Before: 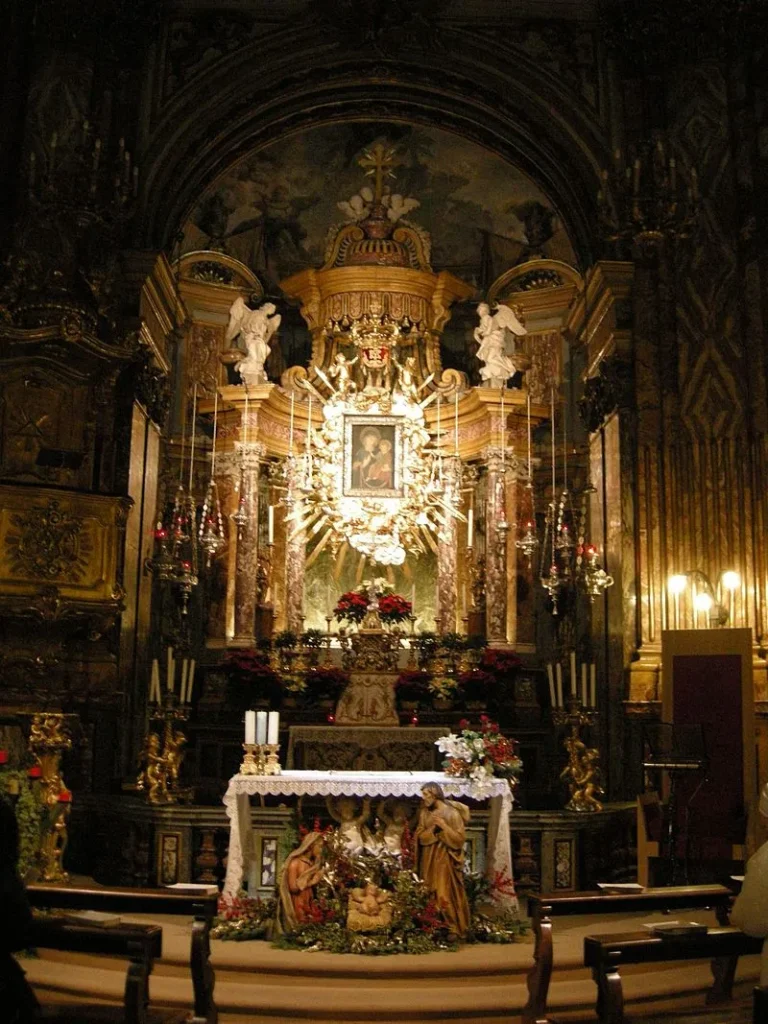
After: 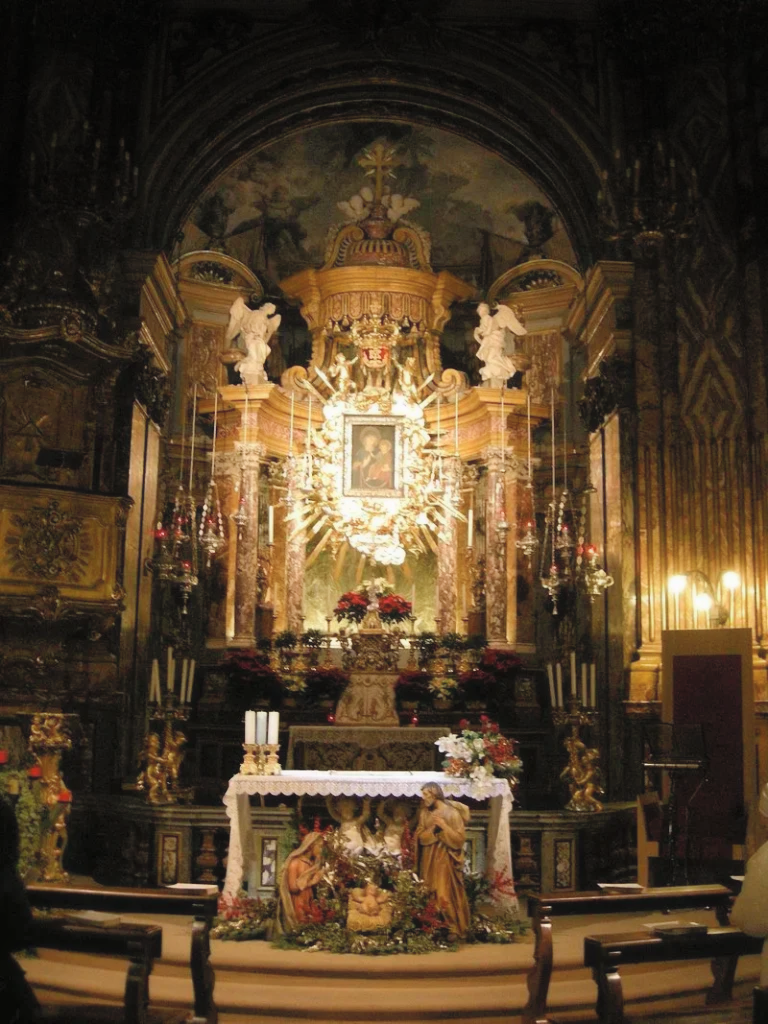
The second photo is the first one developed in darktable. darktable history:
contrast equalizer: octaves 7, y [[0.502, 0.505, 0.512, 0.529, 0.564, 0.588], [0.5 ×6], [0.502, 0.505, 0.512, 0.529, 0.564, 0.588], [0, 0.001, 0.001, 0.004, 0.008, 0.011], [0, 0.001, 0.001, 0.004, 0.008, 0.011]], mix -1
contrast brightness saturation: brightness 0.15
tone equalizer: -8 EV -1.84 EV, -7 EV -1.16 EV, -6 EV -1.62 EV, smoothing diameter 25%, edges refinement/feathering 10, preserve details guided filter
